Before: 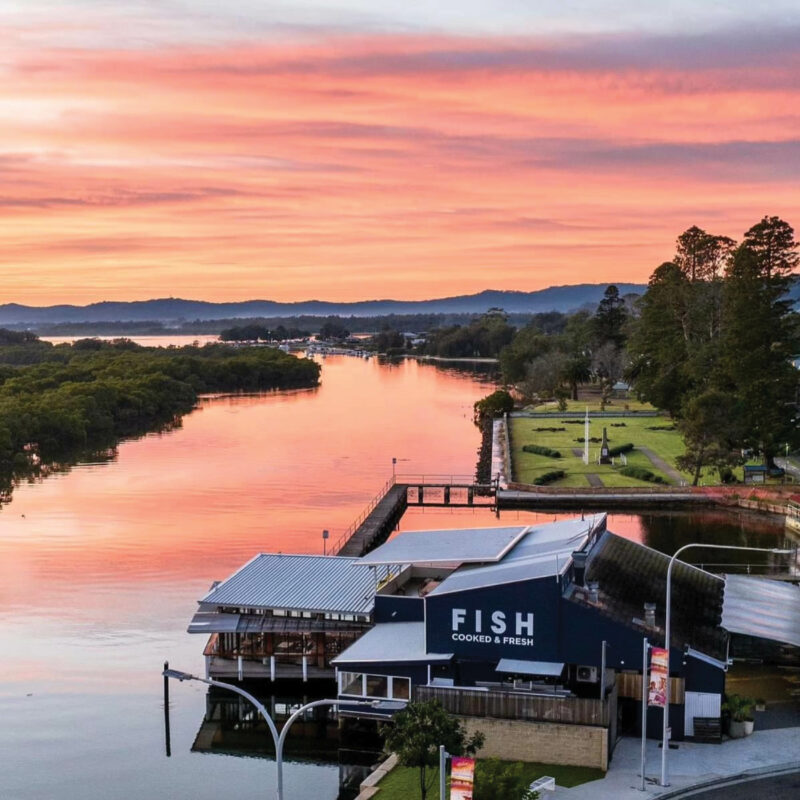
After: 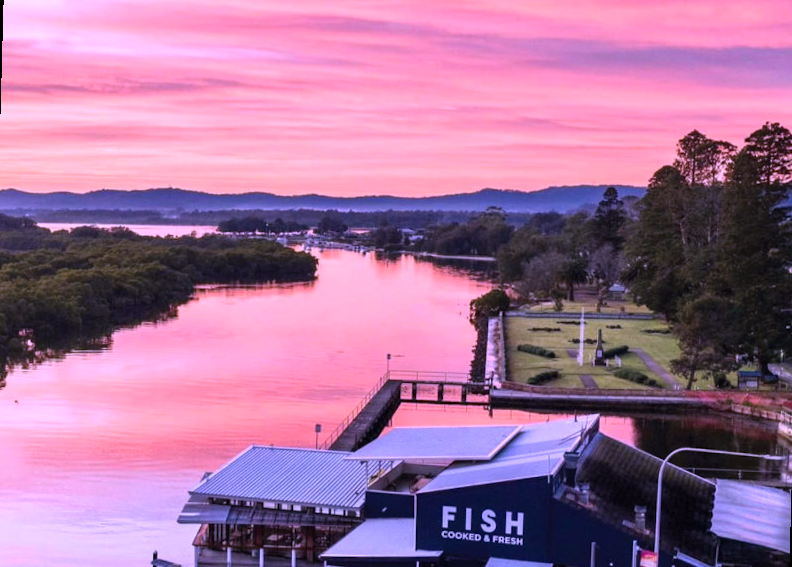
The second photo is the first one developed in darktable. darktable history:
crop: top 11.038%, bottom 13.962%
rotate and perspective: rotation 1.57°, crop left 0.018, crop right 0.982, crop top 0.039, crop bottom 0.961
contrast brightness saturation: contrast 0.08, saturation 0.02
color calibration: output R [1.107, -0.012, -0.003, 0], output B [0, 0, 1.308, 0], illuminant custom, x 0.389, y 0.387, temperature 3838.64 K
